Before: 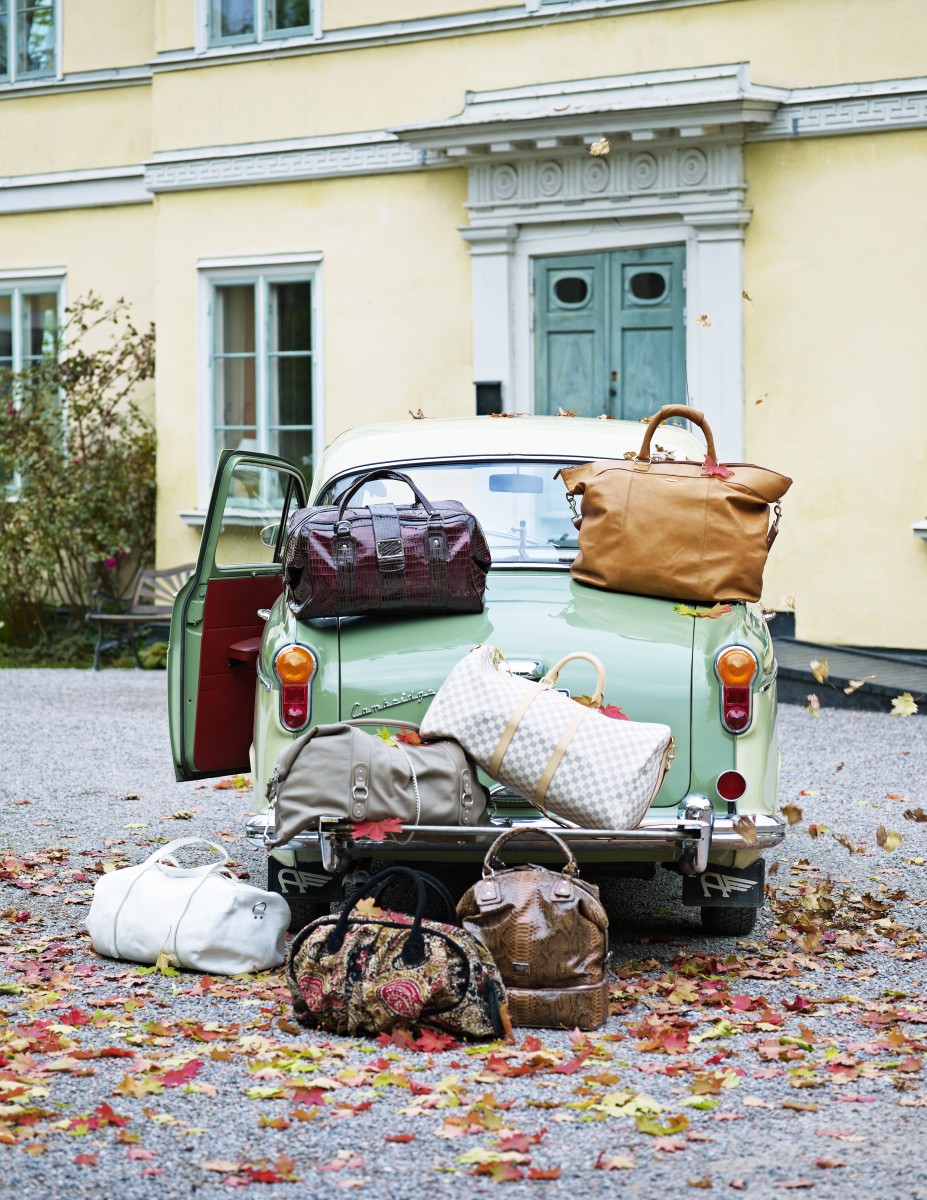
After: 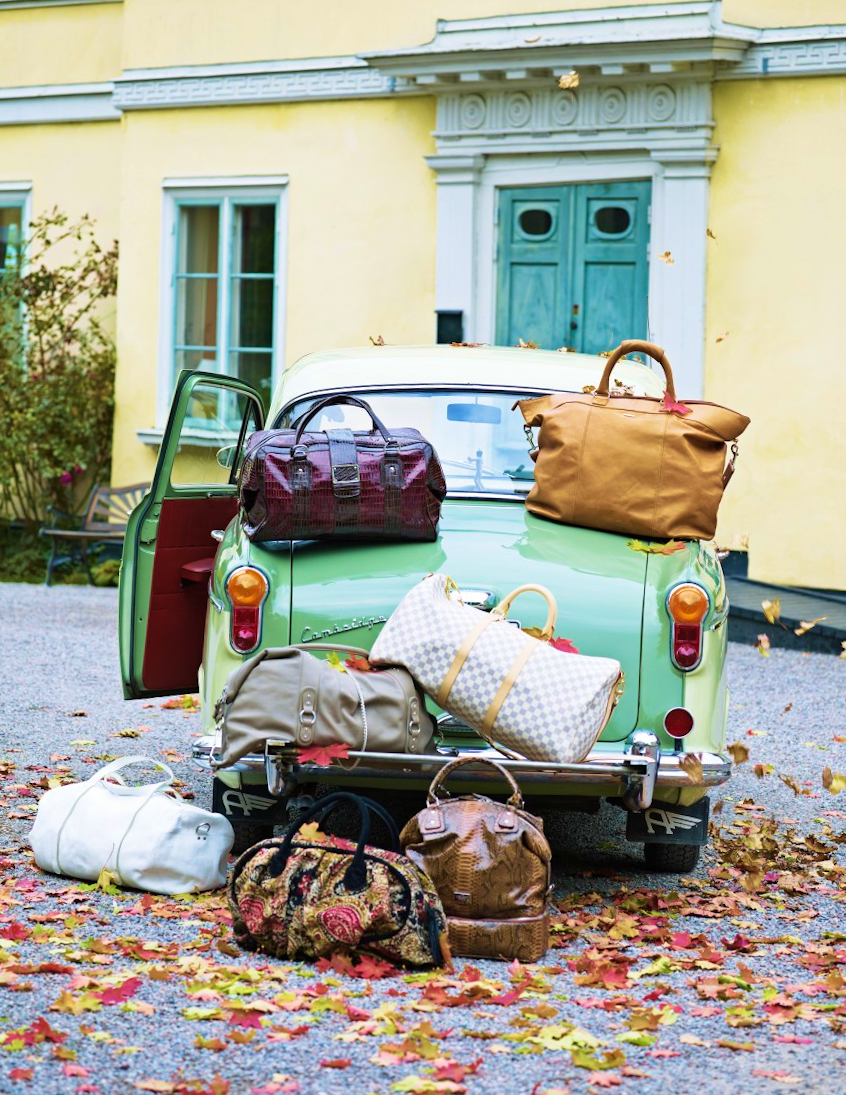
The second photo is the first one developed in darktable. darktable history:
velvia: strength 75%
crop and rotate: angle -1.96°, left 3.097%, top 4.154%, right 1.586%, bottom 0.529%
